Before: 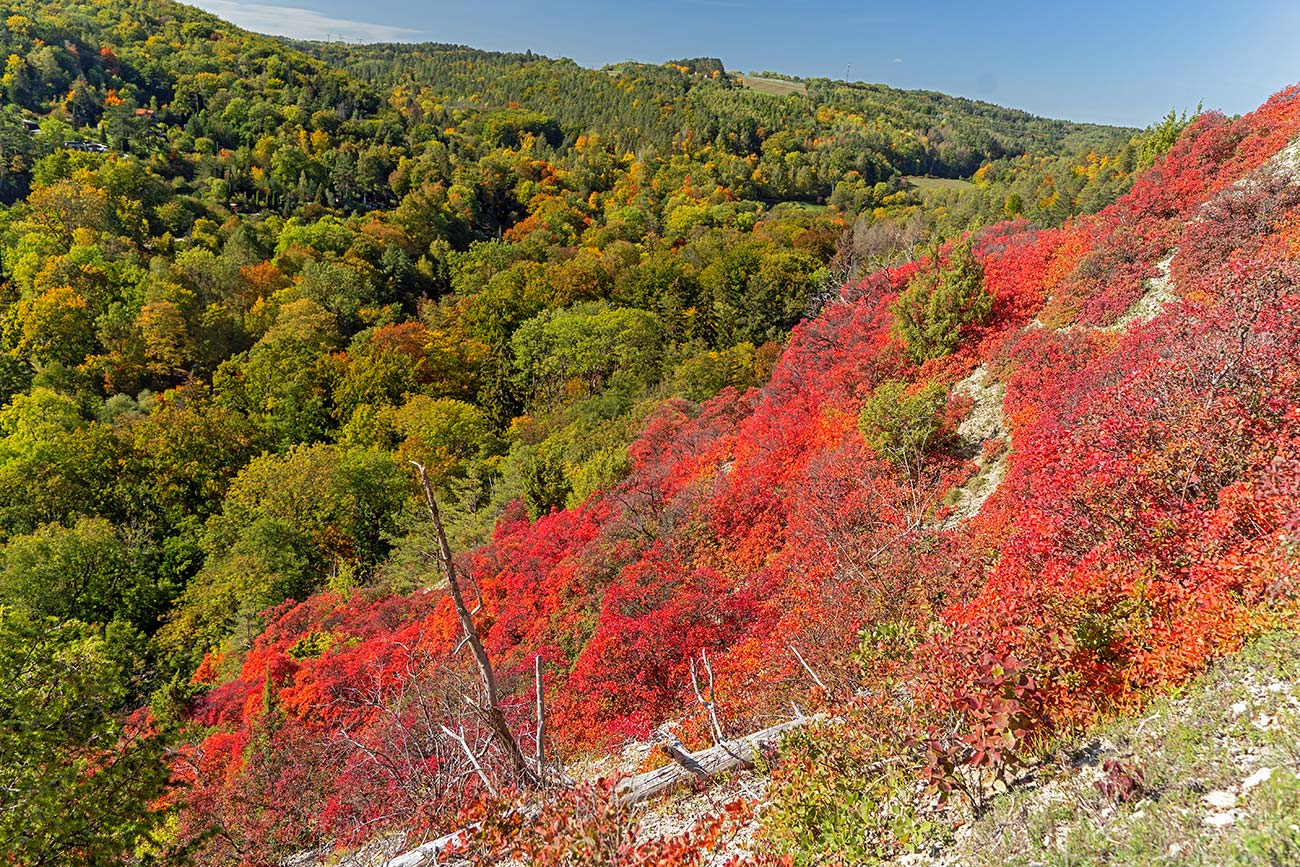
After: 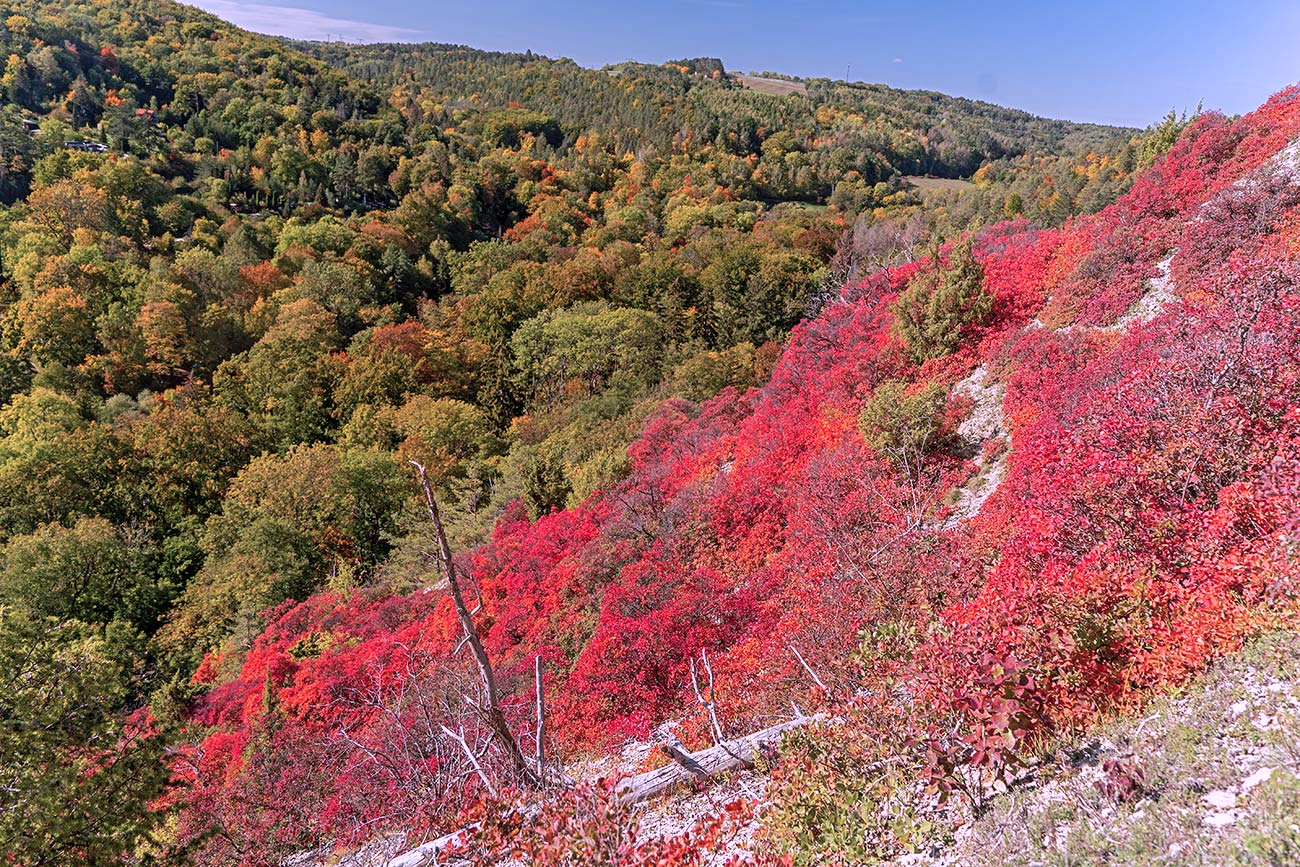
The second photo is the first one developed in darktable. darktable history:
color correction: highlights a* 15.03, highlights b* -25.07
contrast brightness saturation: saturation -0.1
